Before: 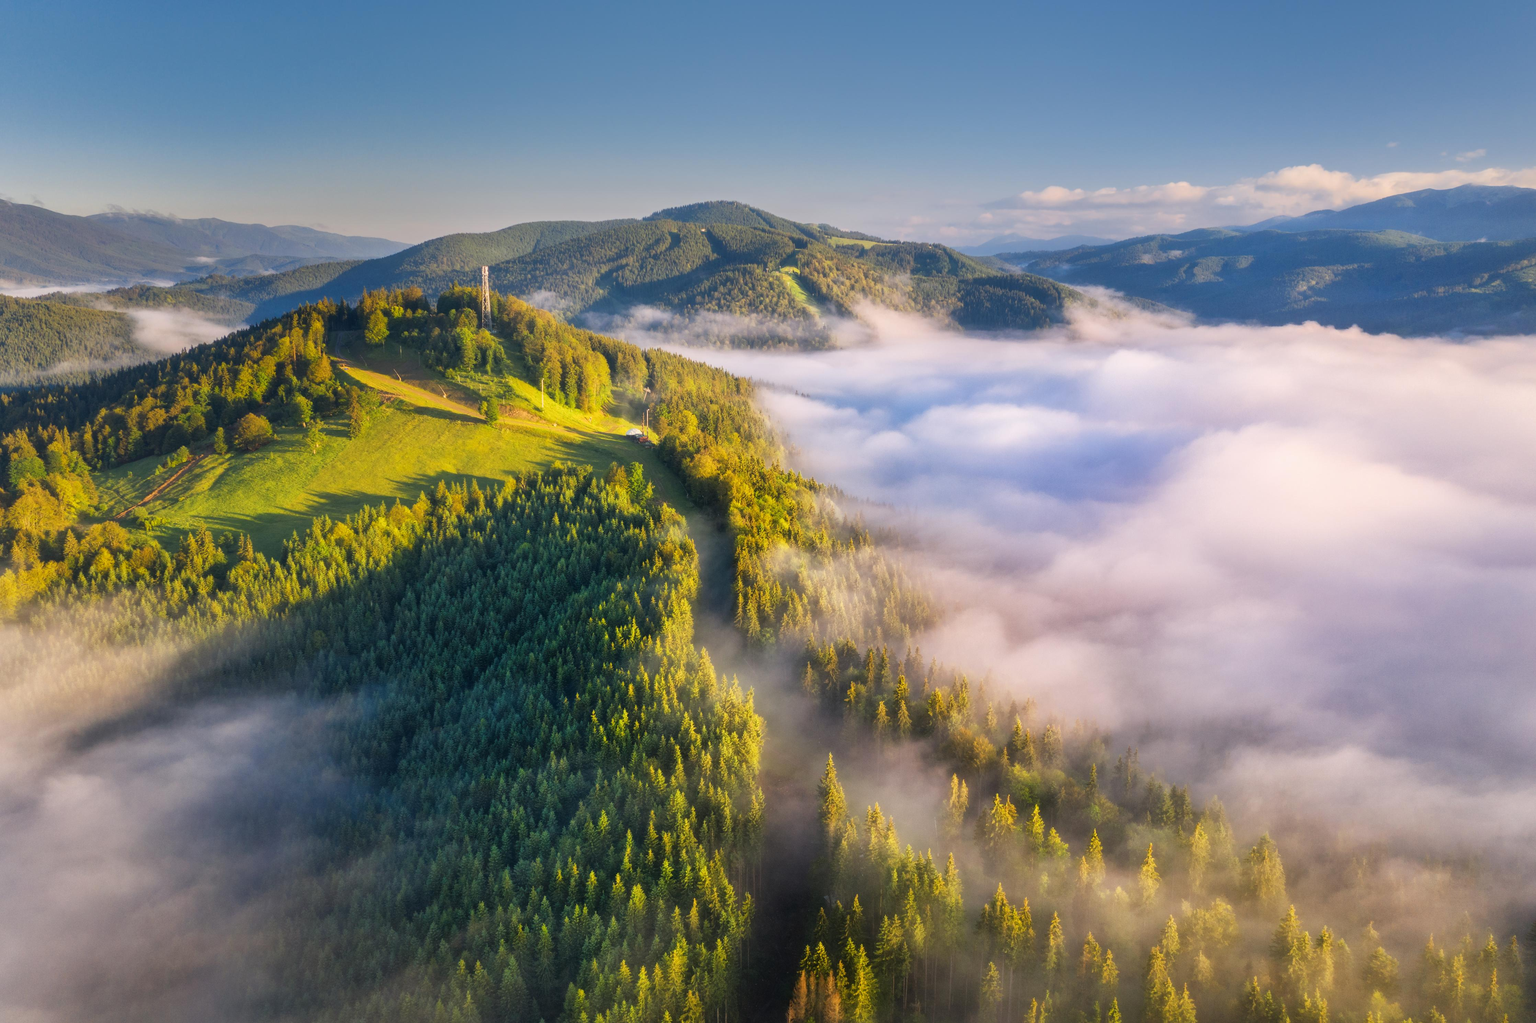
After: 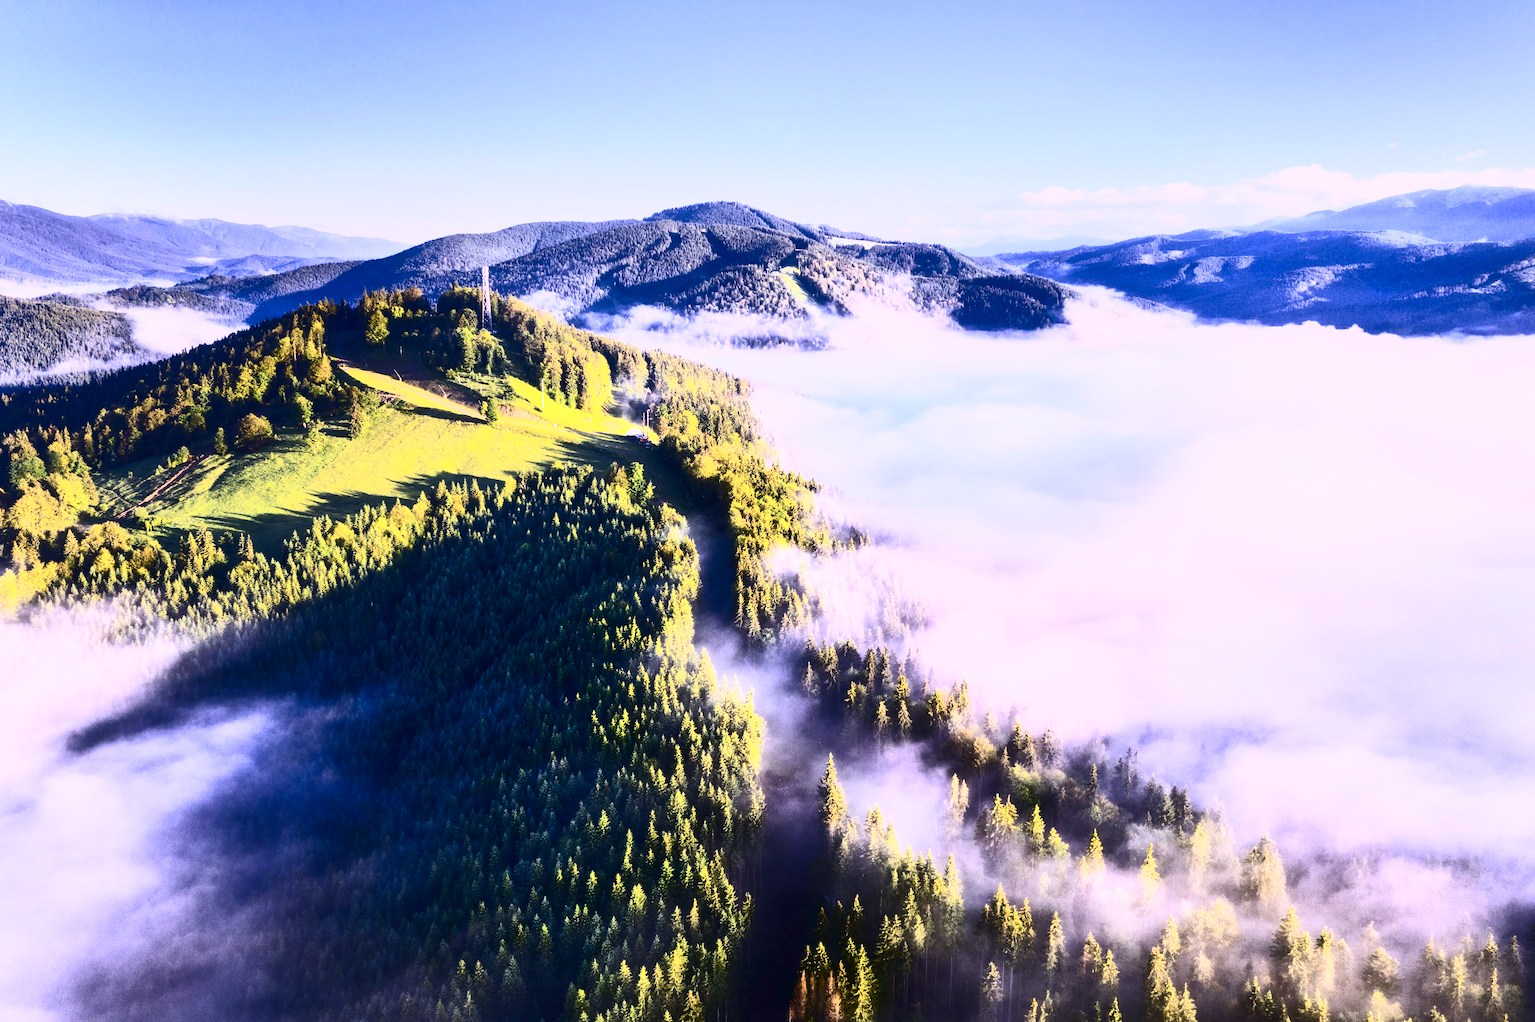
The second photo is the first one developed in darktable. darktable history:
contrast brightness saturation: contrast 0.93, brightness 0.2
white balance: red 0.98, blue 1.61
